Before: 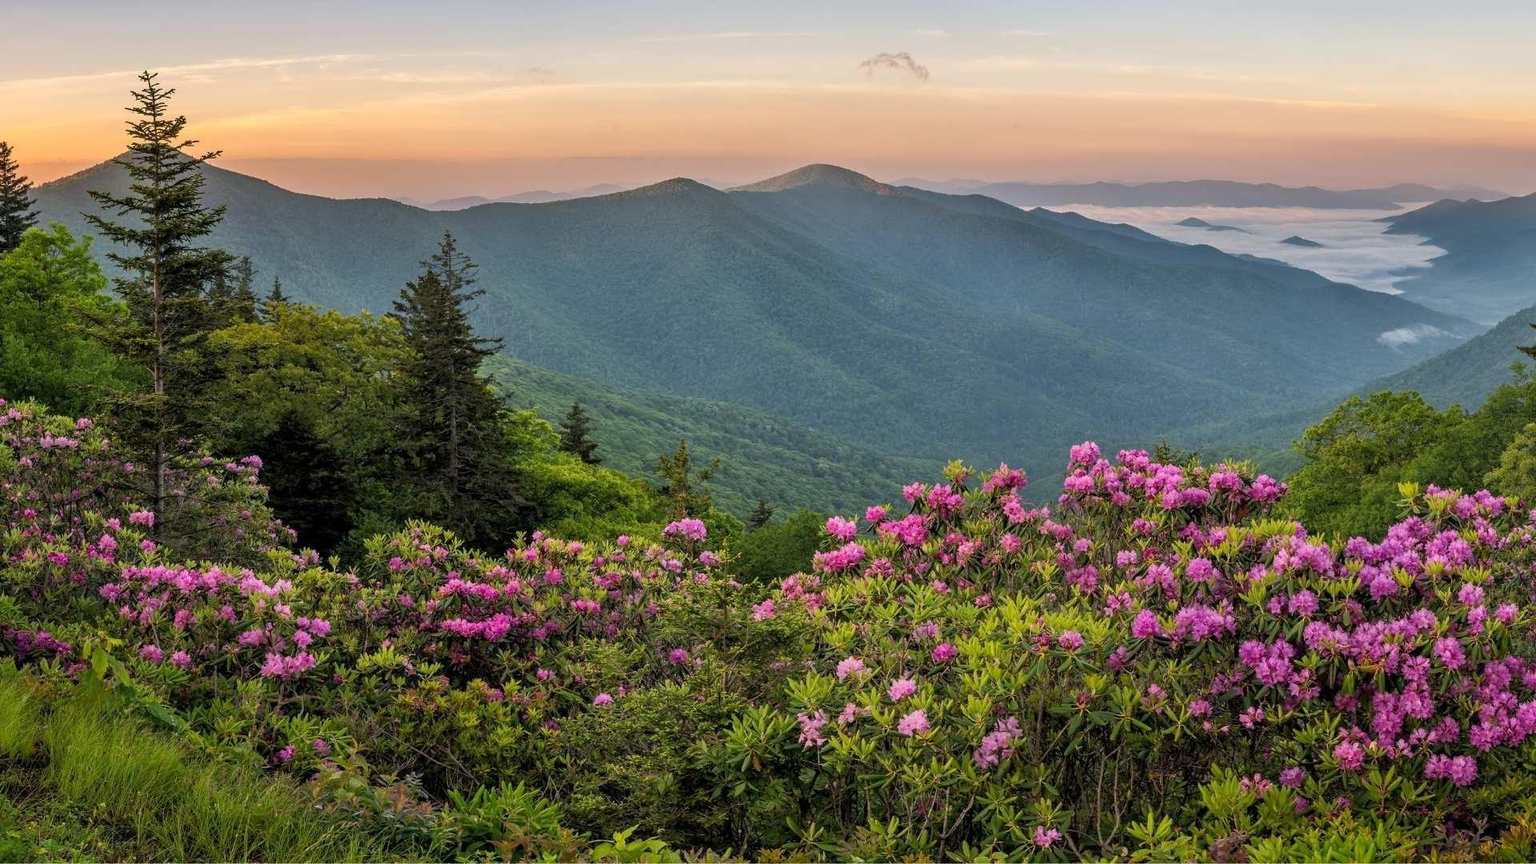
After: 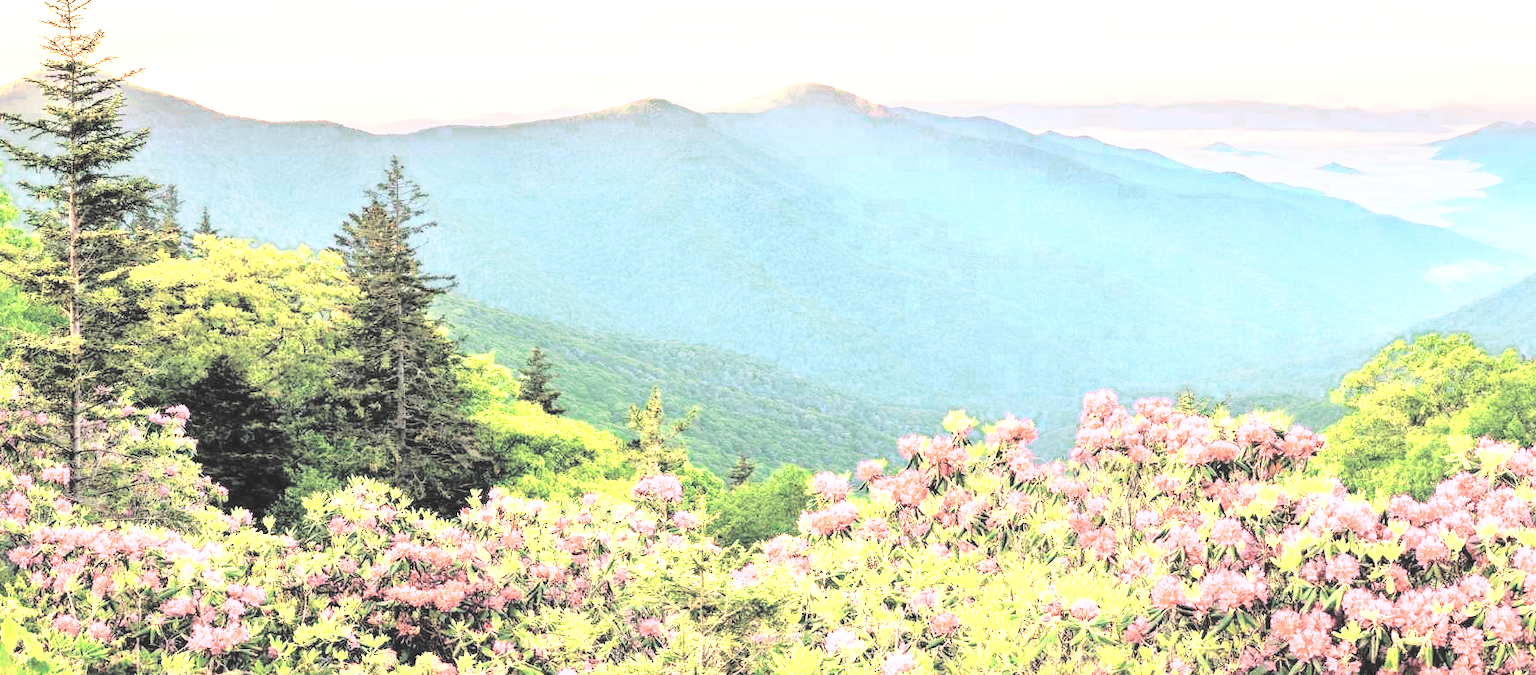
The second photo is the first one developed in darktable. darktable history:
base curve: curves: ch0 [(0, 0) (0.007, 0.004) (0.027, 0.03) (0.046, 0.07) (0.207, 0.54) (0.442, 0.872) (0.673, 0.972) (1, 1)], preserve colors none
crop: left 5.953%, top 10.437%, right 3.693%, bottom 18.852%
color zones: curves: ch0 [(0.018, 0.548) (0.224, 0.64) (0.425, 0.447) (0.675, 0.575) (0.732, 0.579)]; ch1 [(0.066, 0.487) (0.25, 0.5) (0.404, 0.43) (0.75, 0.421) (0.956, 0.421)]; ch2 [(0.044, 0.561) (0.215, 0.465) (0.399, 0.544) (0.465, 0.548) (0.614, 0.447) (0.724, 0.43) (0.882, 0.623) (0.956, 0.632)], mix 24.95%
contrast brightness saturation: brightness 0.993
